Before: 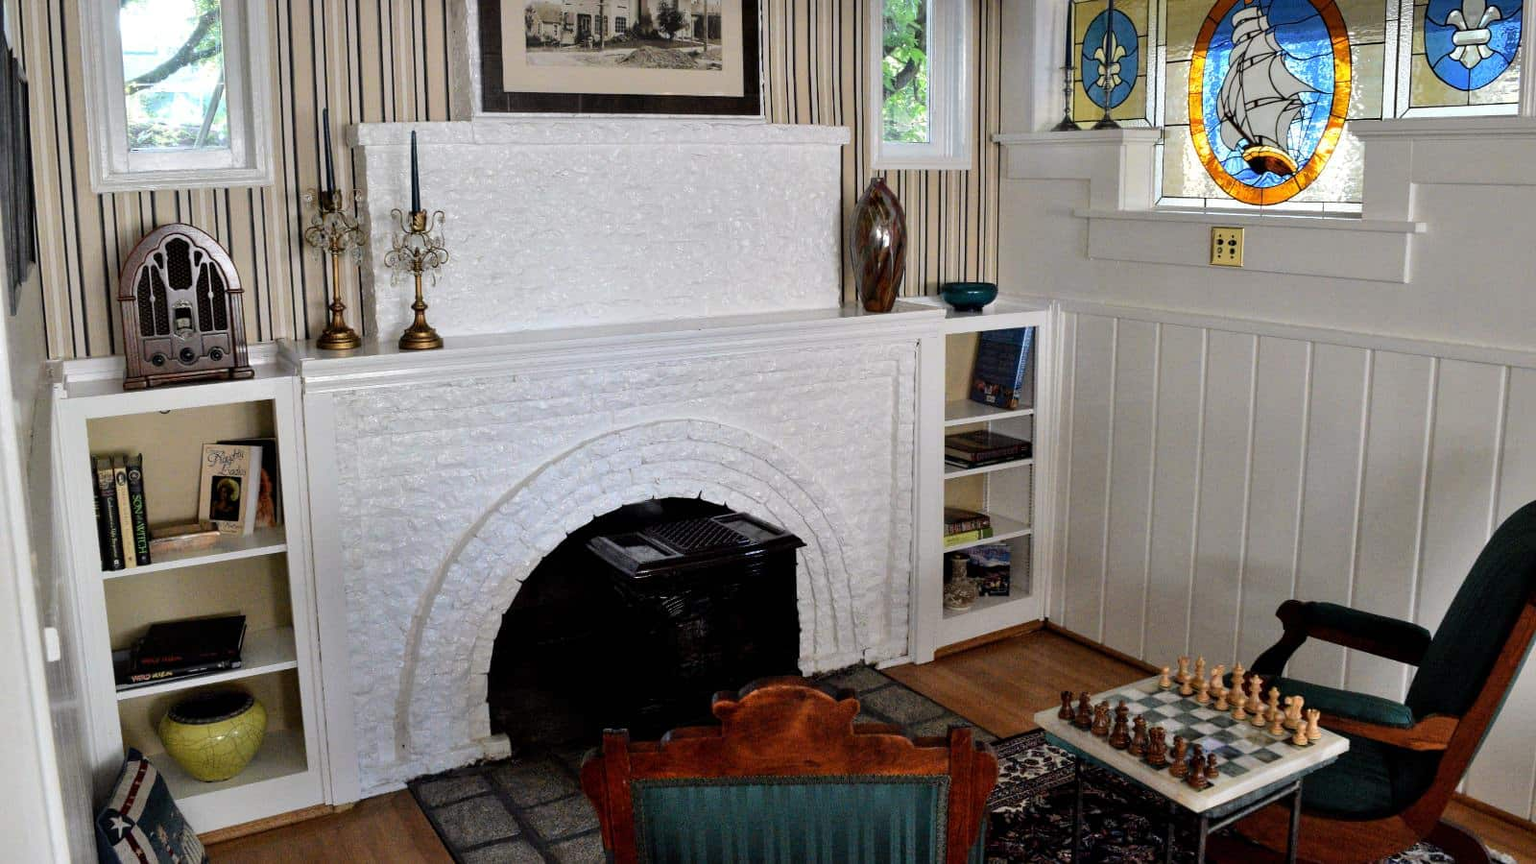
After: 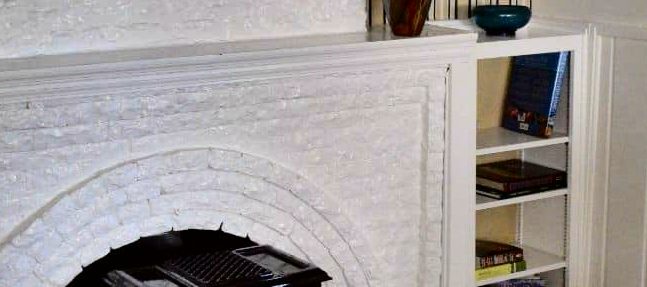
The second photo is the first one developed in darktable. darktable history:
shadows and highlights: radius 108.52, shadows 44.07, highlights -67.8, low approximation 0.01, soften with gaussian
tone curve: curves: ch0 [(0, 0) (0.058, 0.039) (0.168, 0.123) (0.282, 0.327) (0.45, 0.534) (0.676, 0.751) (0.89, 0.919) (1, 1)]; ch1 [(0, 0) (0.094, 0.081) (0.285, 0.299) (0.385, 0.403) (0.447, 0.455) (0.495, 0.496) (0.544, 0.552) (0.589, 0.612) (0.722, 0.728) (1, 1)]; ch2 [(0, 0) (0.257, 0.217) (0.43, 0.421) (0.498, 0.507) (0.531, 0.544) (0.56, 0.579) (0.625, 0.66) (1, 1)], color space Lab, independent channels, preserve colors none
crop: left 31.751%, top 32.172%, right 27.8%, bottom 35.83%
